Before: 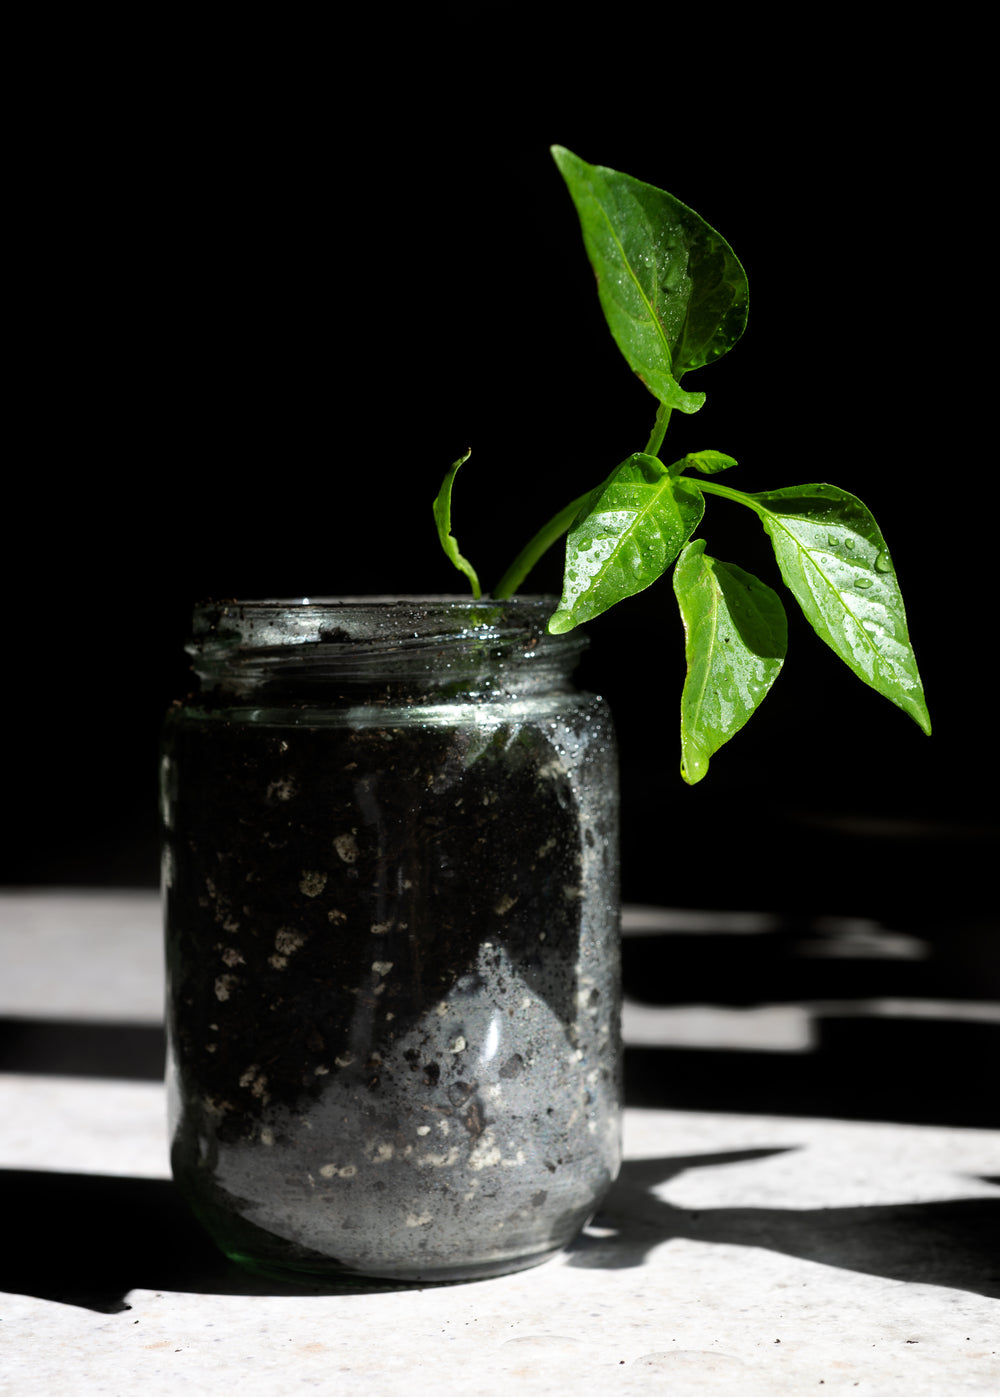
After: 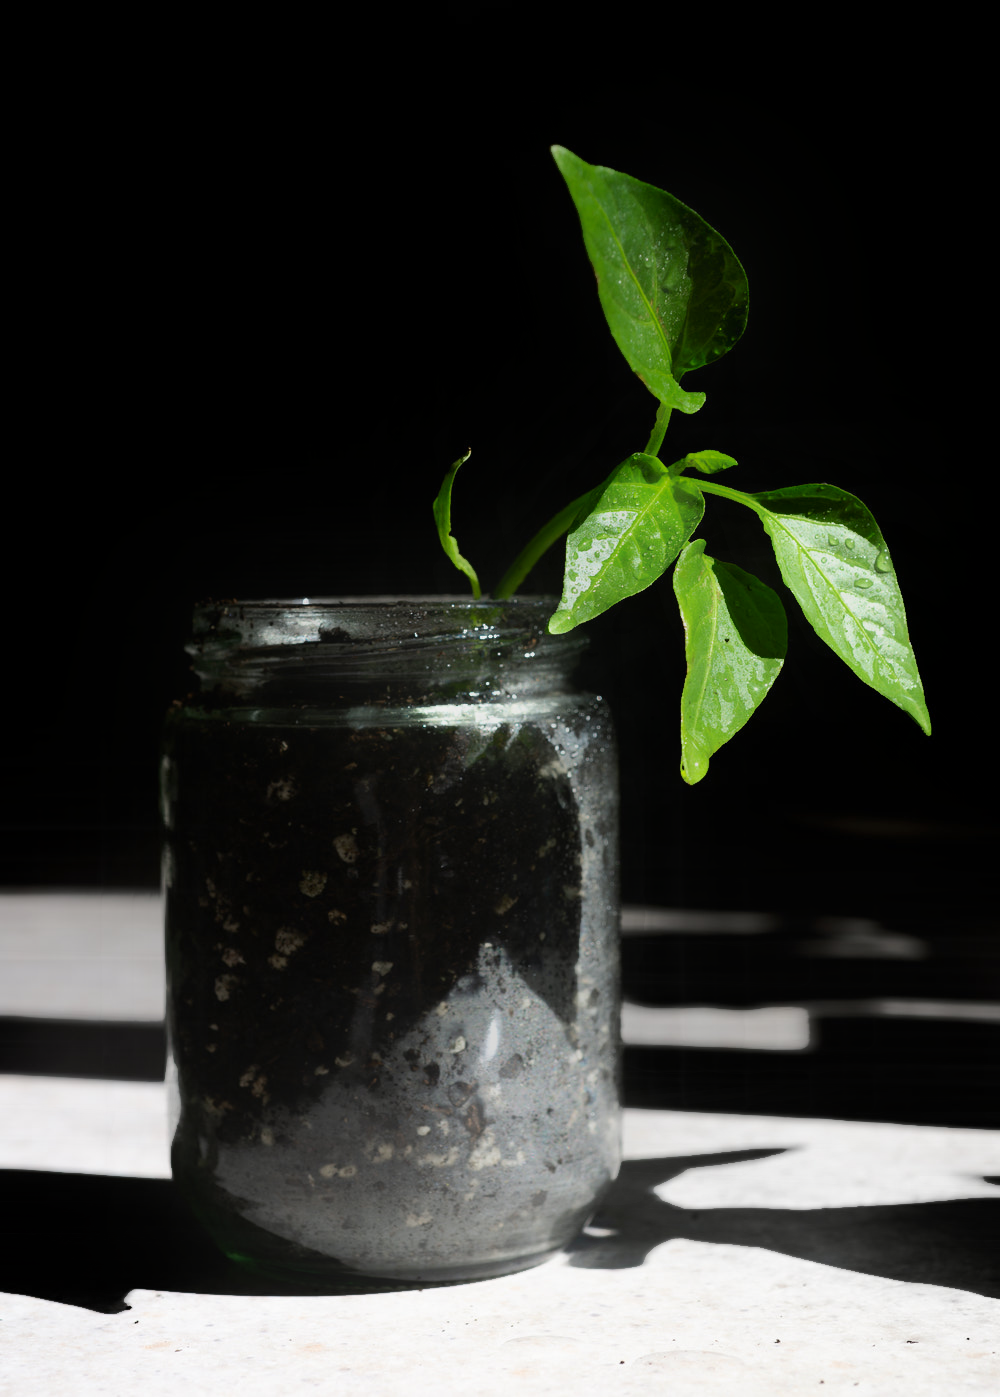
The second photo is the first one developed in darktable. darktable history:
contrast equalizer: octaves 7, y [[0.6 ×6], [0.55 ×6], [0 ×6], [0 ×6], [0 ×6]], mix -0.983
